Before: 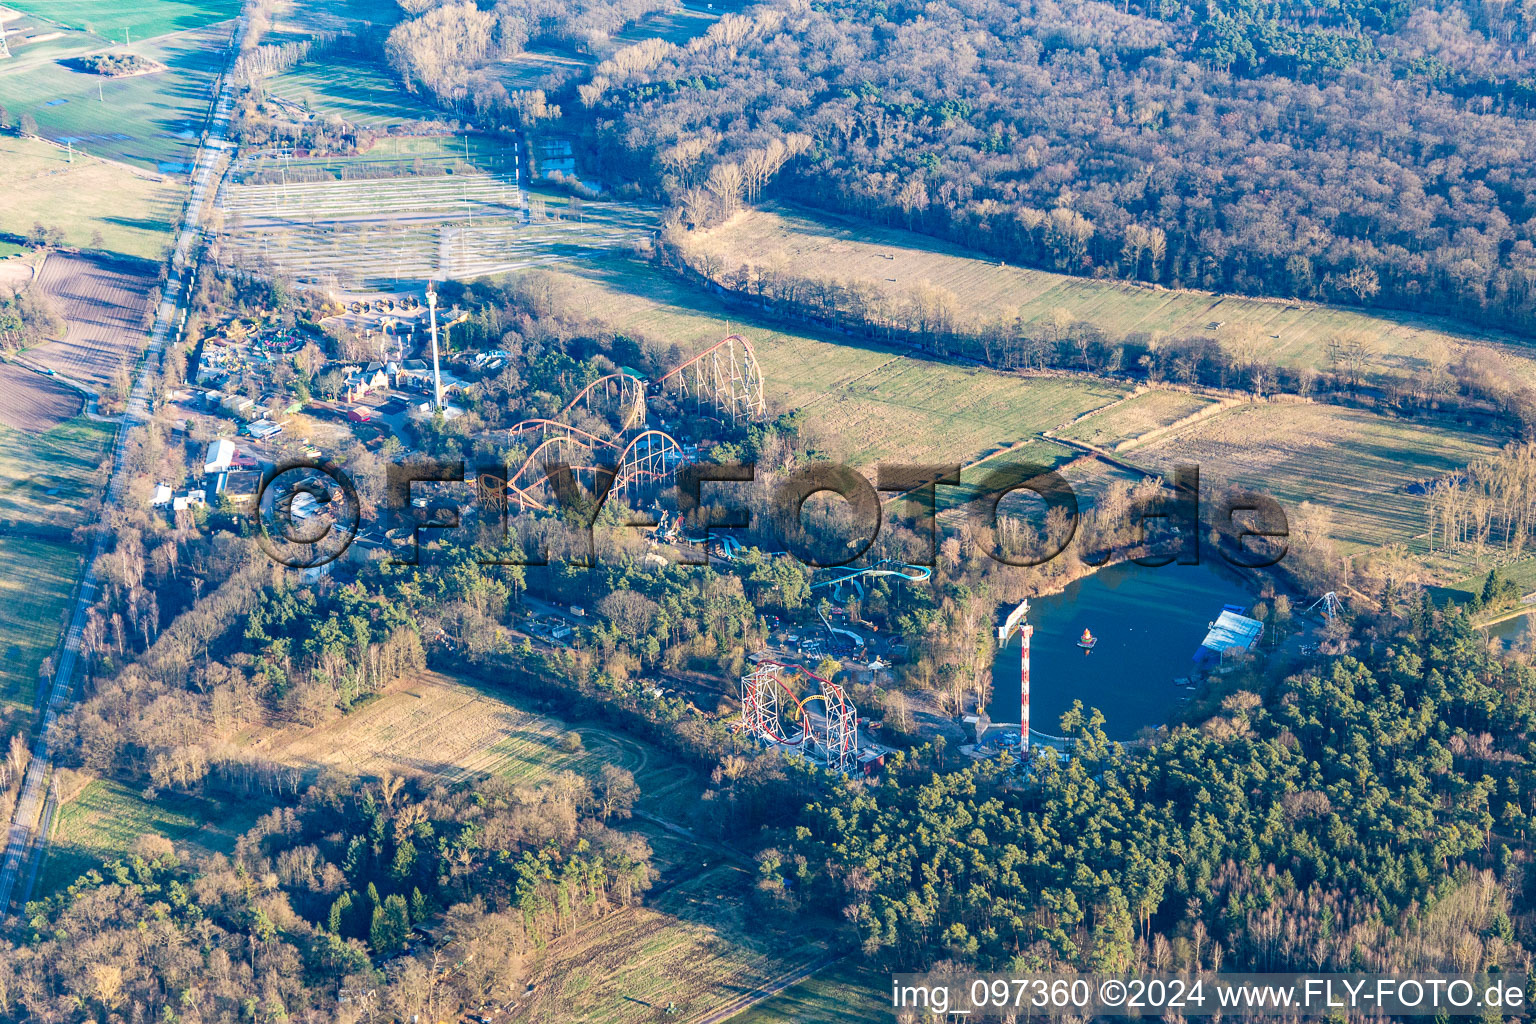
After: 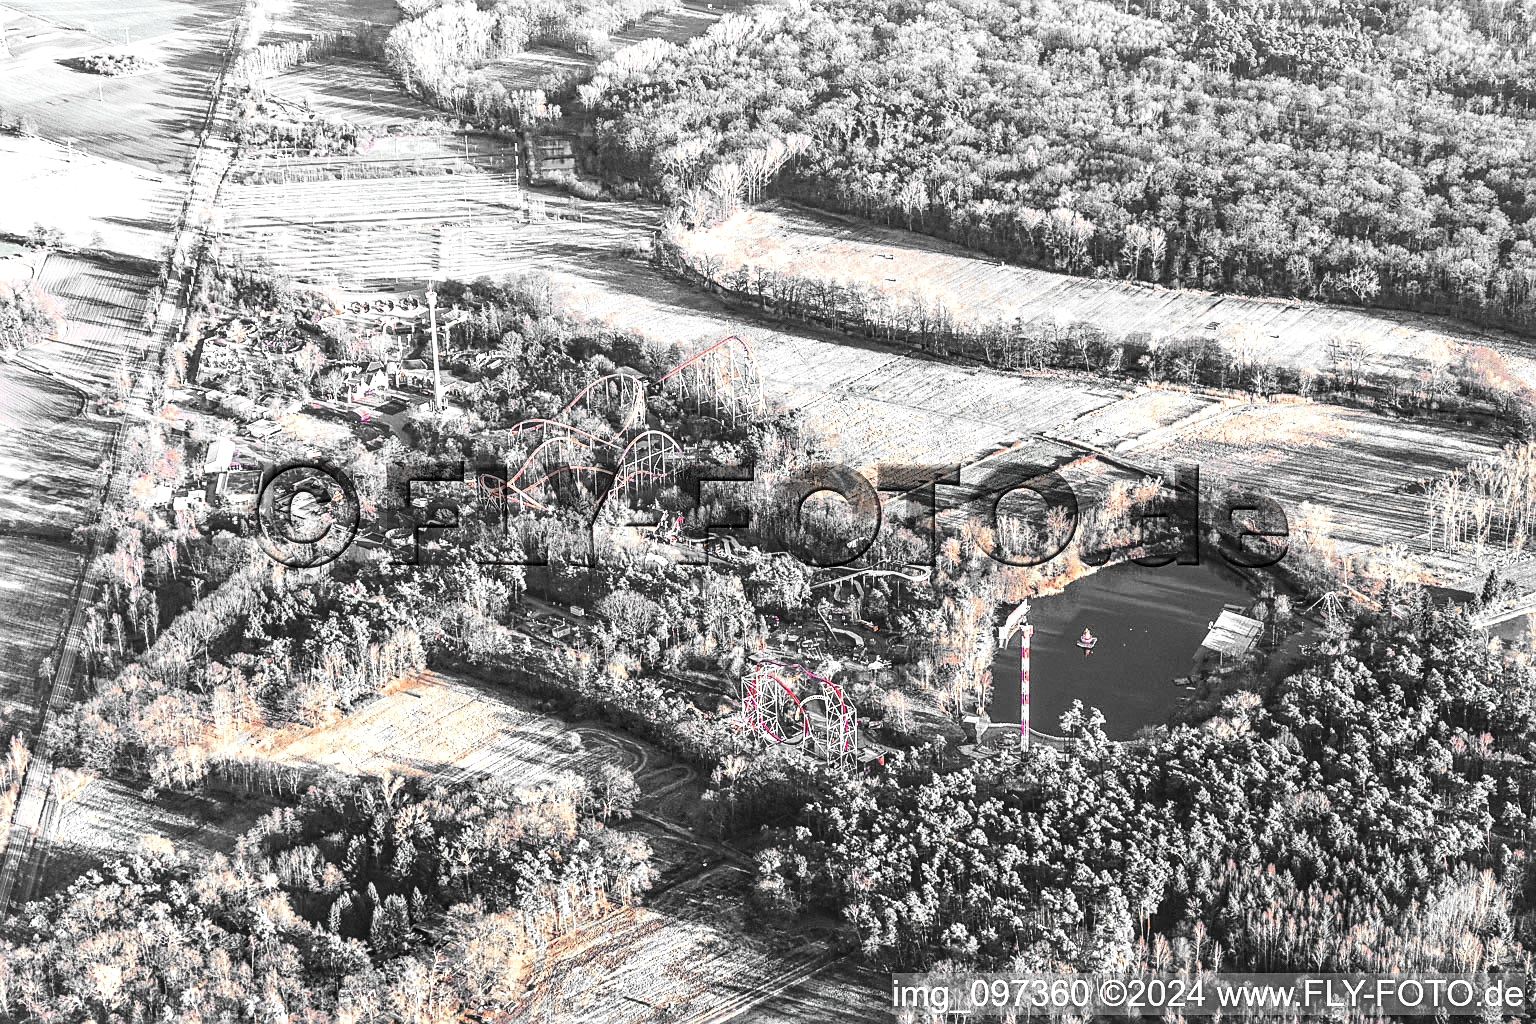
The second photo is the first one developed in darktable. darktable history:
sharpen: amount 0.494
shadows and highlights: on, module defaults
local contrast: on, module defaults
exposure: exposure 0.495 EV, compensate highlight preservation false
contrast brightness saturation: contrast 0.408, brightness 0.045, saturation 0.26
color calibration: illuminant Planckian (black body), adaptation linear Bradford (ICC v4), x 0.365, y 0.367, temperature 4408.25 K
color zones: curves: ch0 [(0, 0.497) (0.096, 0.361) (0.221, 0.538) (0.429, 0.5) (0.571, 0.5) (0.714, 0.5) (0.857, 0.5) (1, 0.497)]; ch1 [(0, 0.5) (0.143, 0.5) (0.257, -0.002) (0.429, 0.04) (0.571, -0.001) (0.714, -0.015) (0.857, 0.024) (1, 0.5)]
